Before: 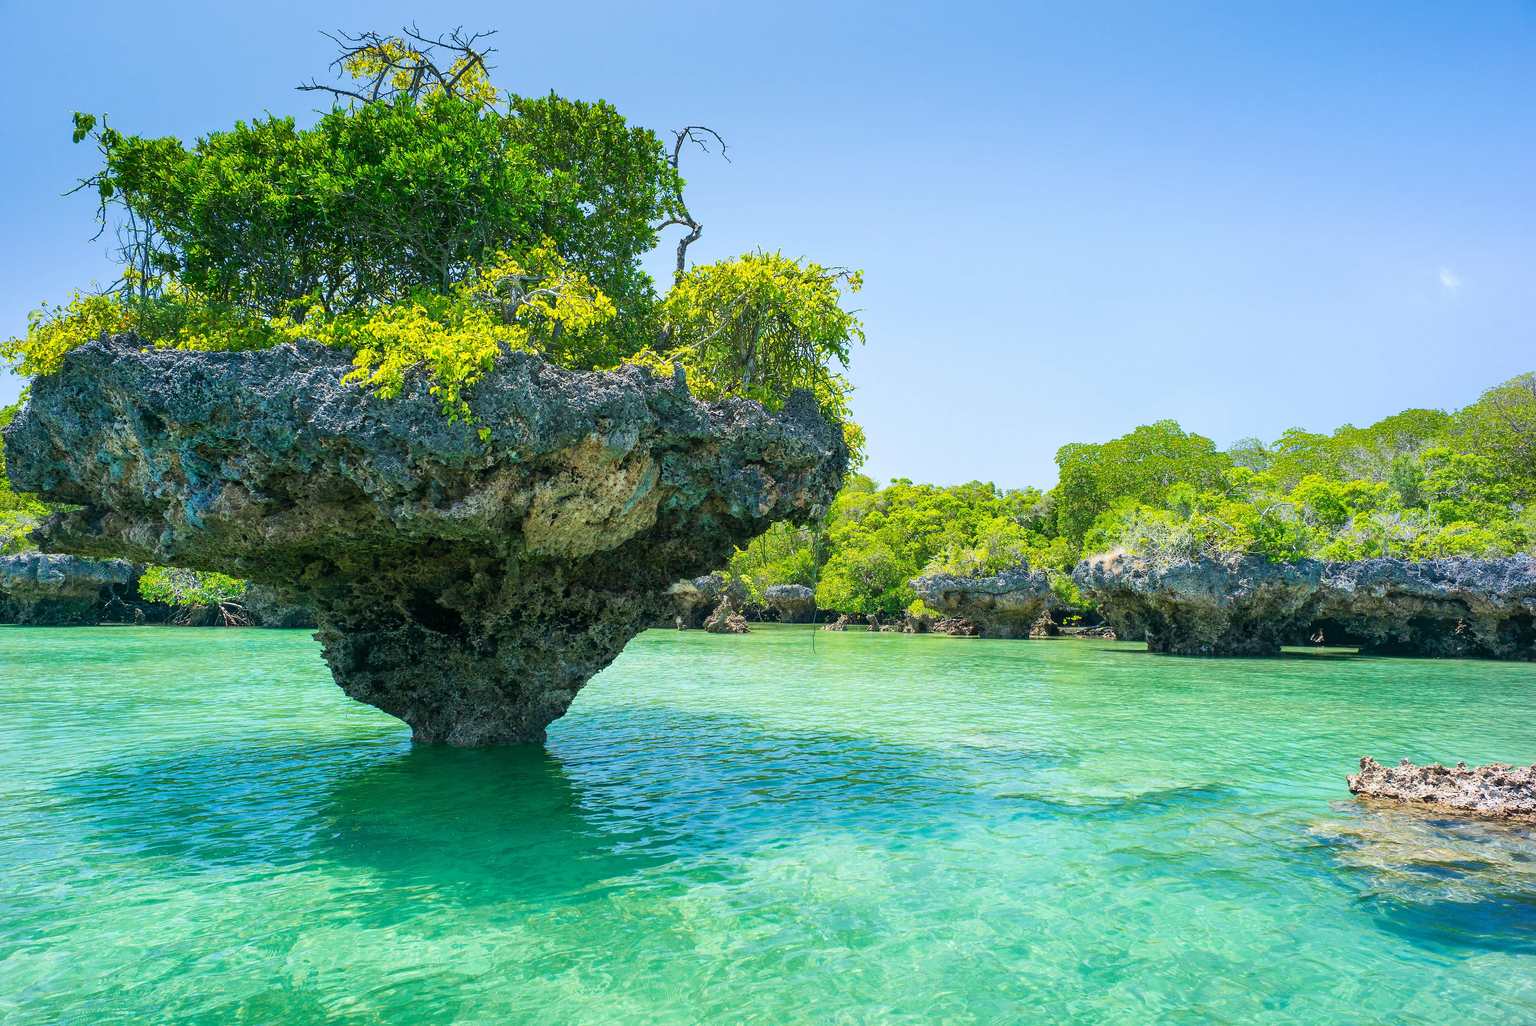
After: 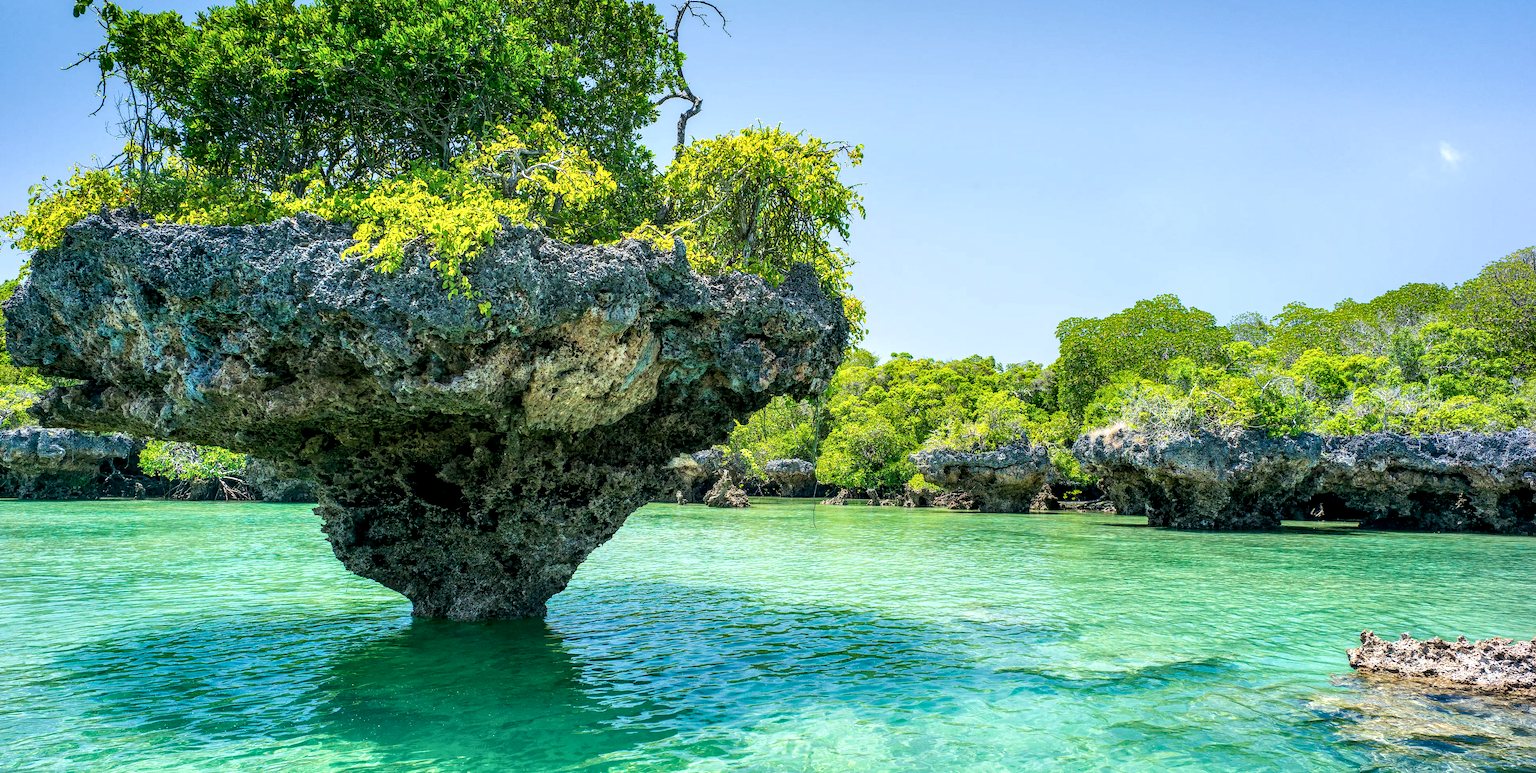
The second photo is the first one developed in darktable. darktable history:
crop and rotate: top 12.313%, bottom 12.307%
local contrast: detail 161%
